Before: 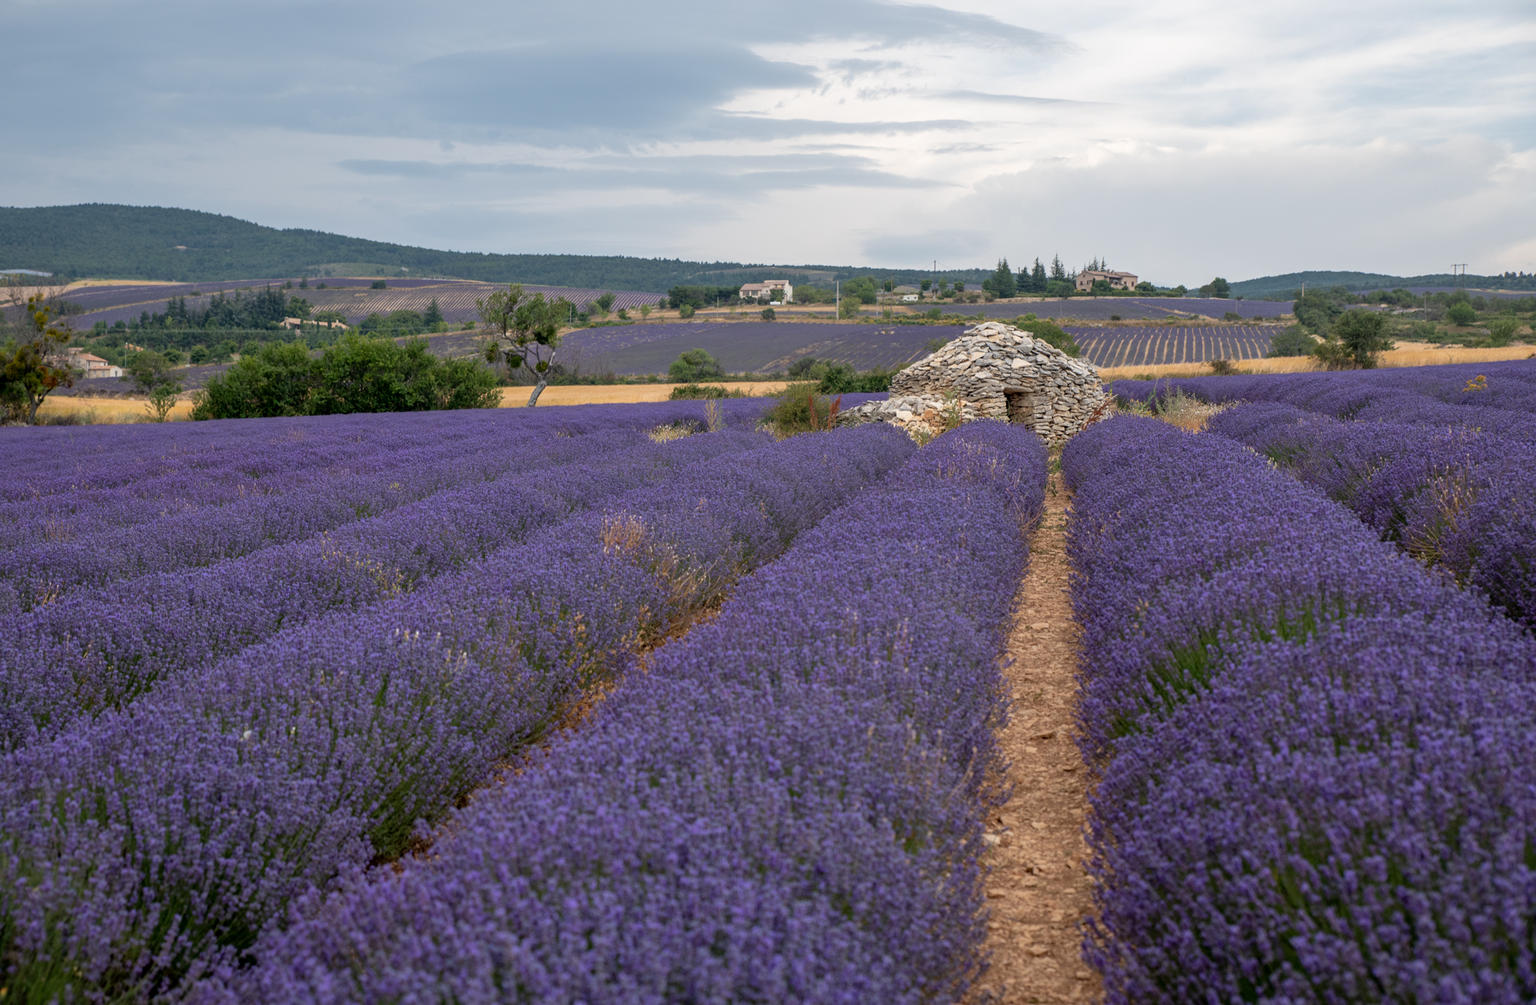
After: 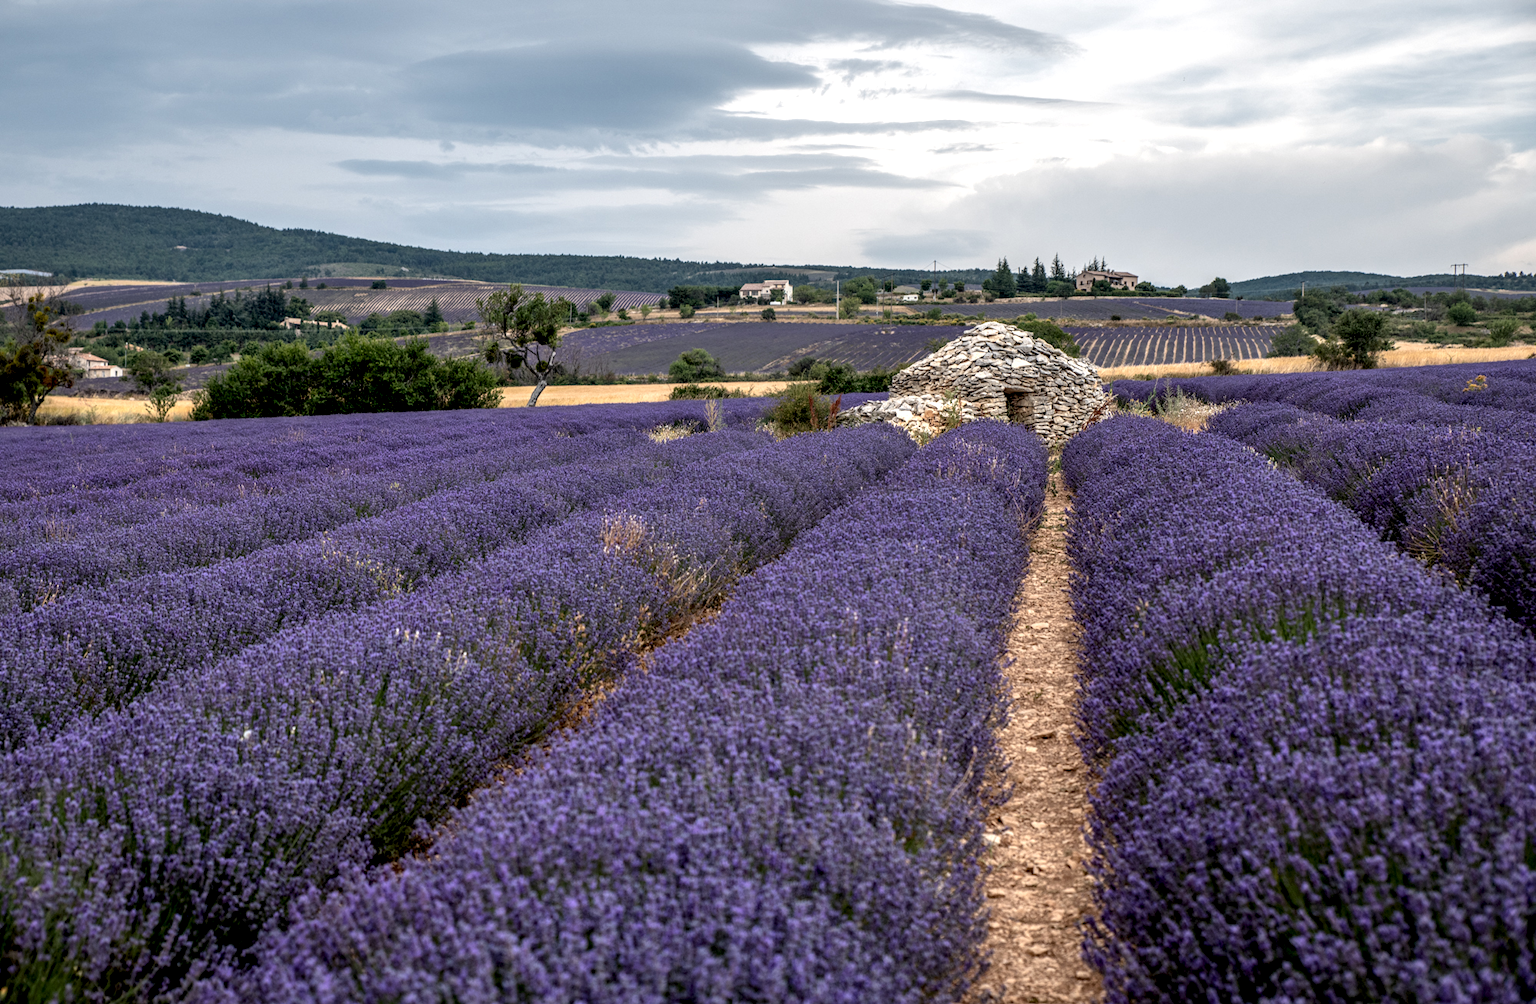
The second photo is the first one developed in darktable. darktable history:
local contrast: highlights 18%, detail 188%
